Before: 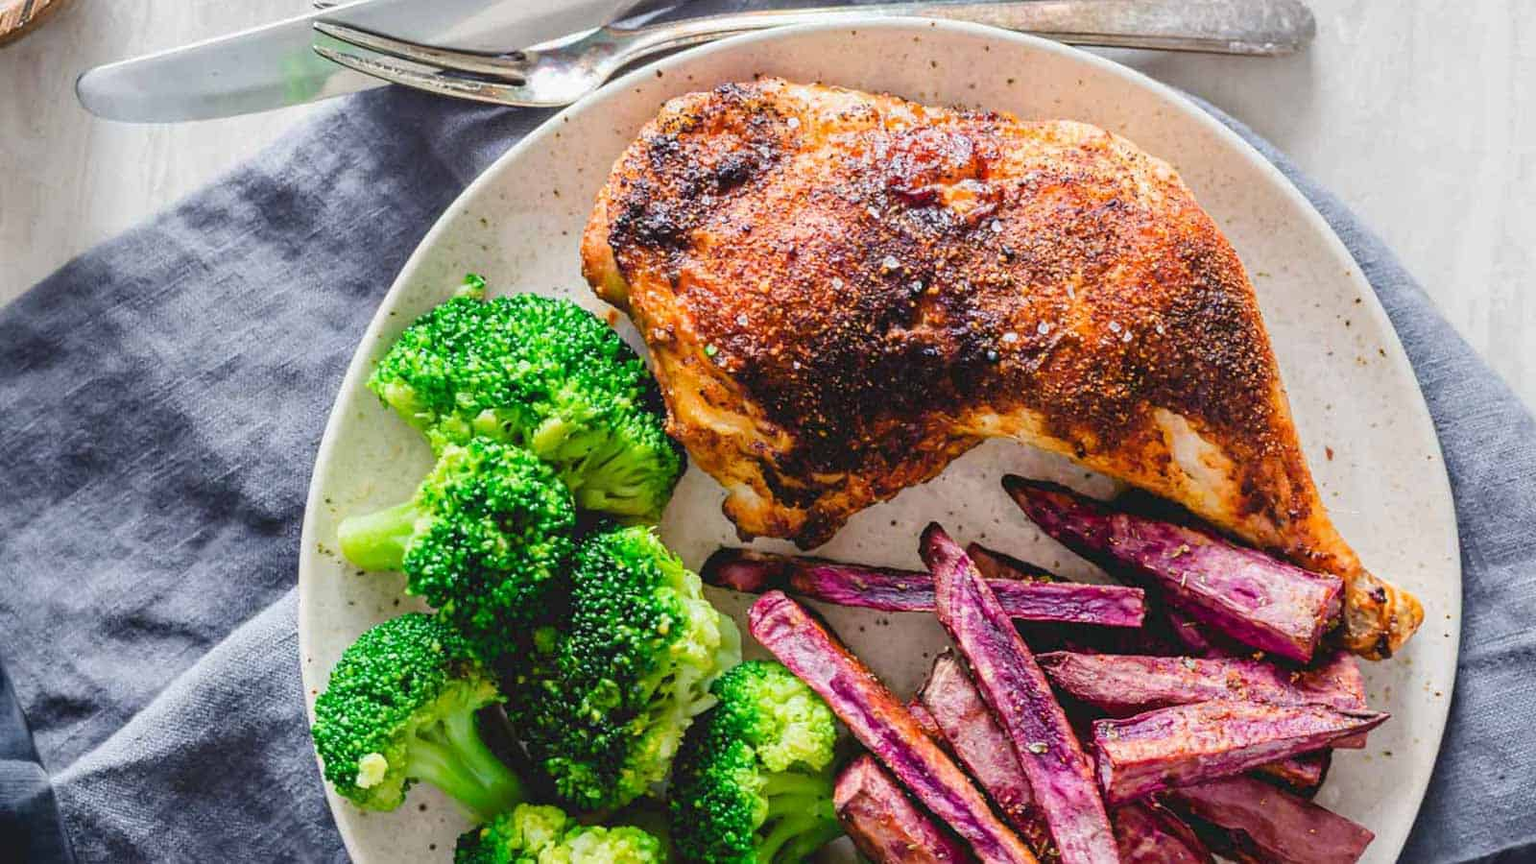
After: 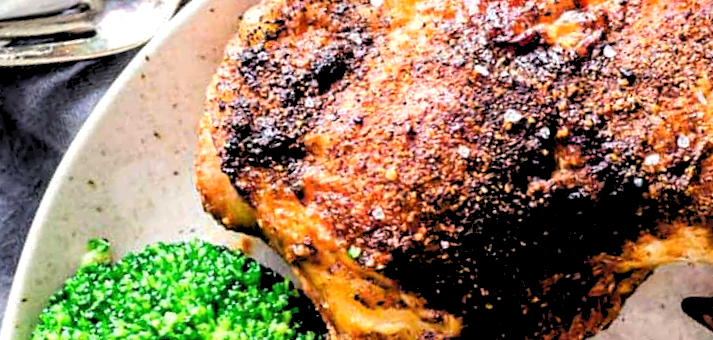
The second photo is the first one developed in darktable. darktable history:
rotate and perspective: rotation -14.8°, crop left 0.1, crop right 0.903, crop top 0.25, crop bottom 0.748
rgb levels: levels [[0.029, 0.461, 0.922], [0, 0.5, 1], [0, 0.5, 1]]
crop: left 19.556%, right 30.401%, bottom 46.458%
tone equalizer: -8 EV -0.417 EV, -7 EV -0.389 EV, -6 EV -0.333 EV, -5 EV -0.222 EV, -3 EV 0.222 EV, -2 EV 0.333 EV, -1 EV 0.389 EV, +0 EV 0.417 EV, edges refinement/feathering 500, mask exposure compensation -1.57 EV, preserve details no
